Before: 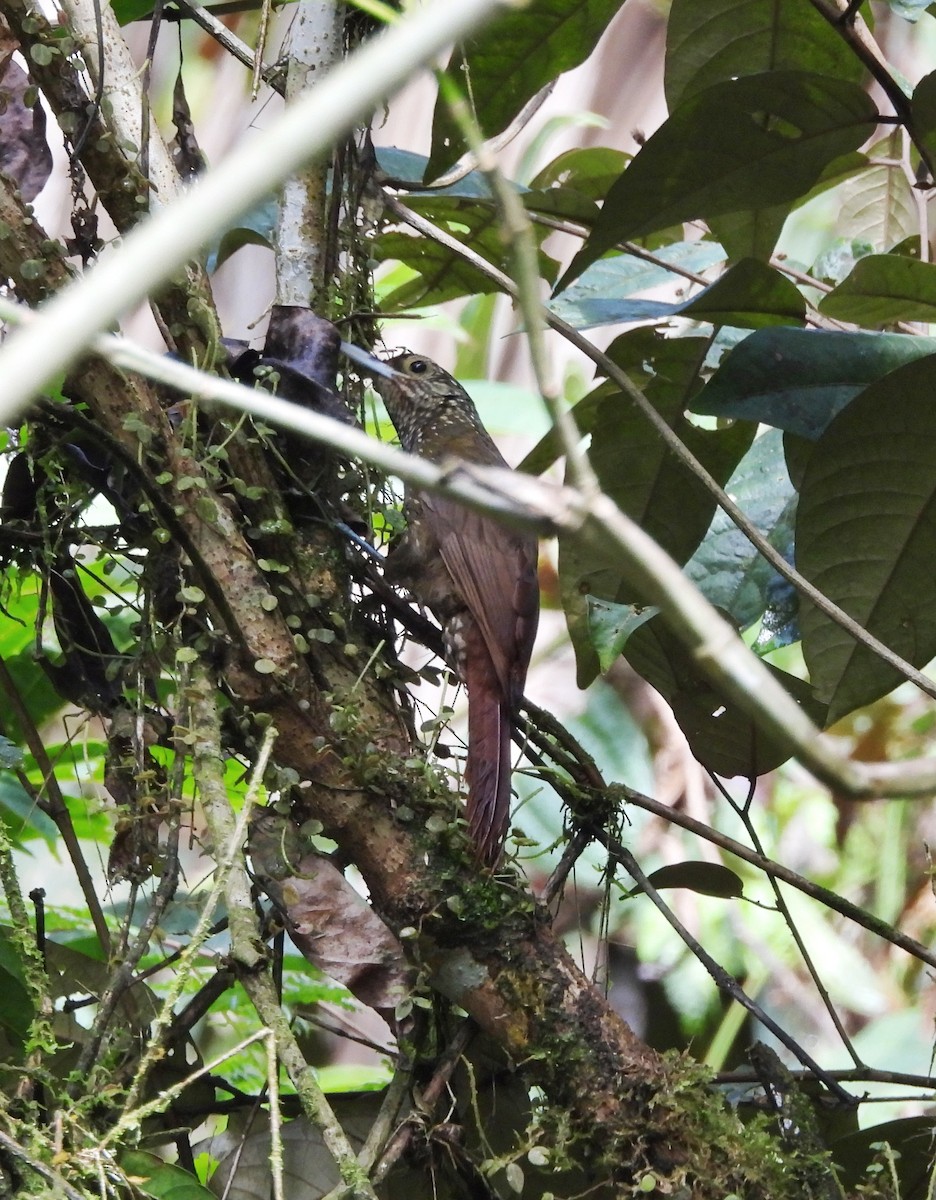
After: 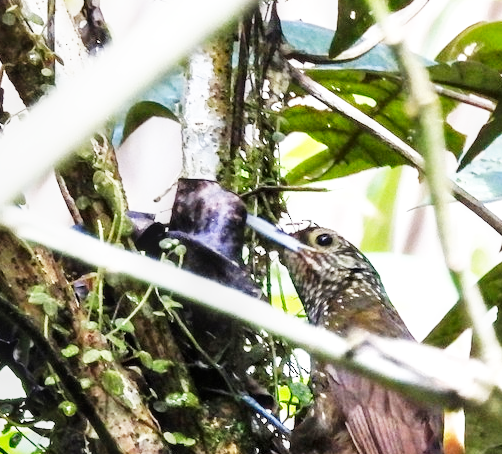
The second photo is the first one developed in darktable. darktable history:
crop: left 10.121%, top 10.631%, right 36.218%, bottom 51.526%
base curve: curves: ch0 [(0, 0) (0.007, 0.004) (0.027, 0.03) (0.046, 0.07) (0.207, 0.54) (0.442, 0.872) (0.673, 0.972) (1, 1)], preserve colors none
local contrast: detail 130%
tone equalizer: on, module defaults
